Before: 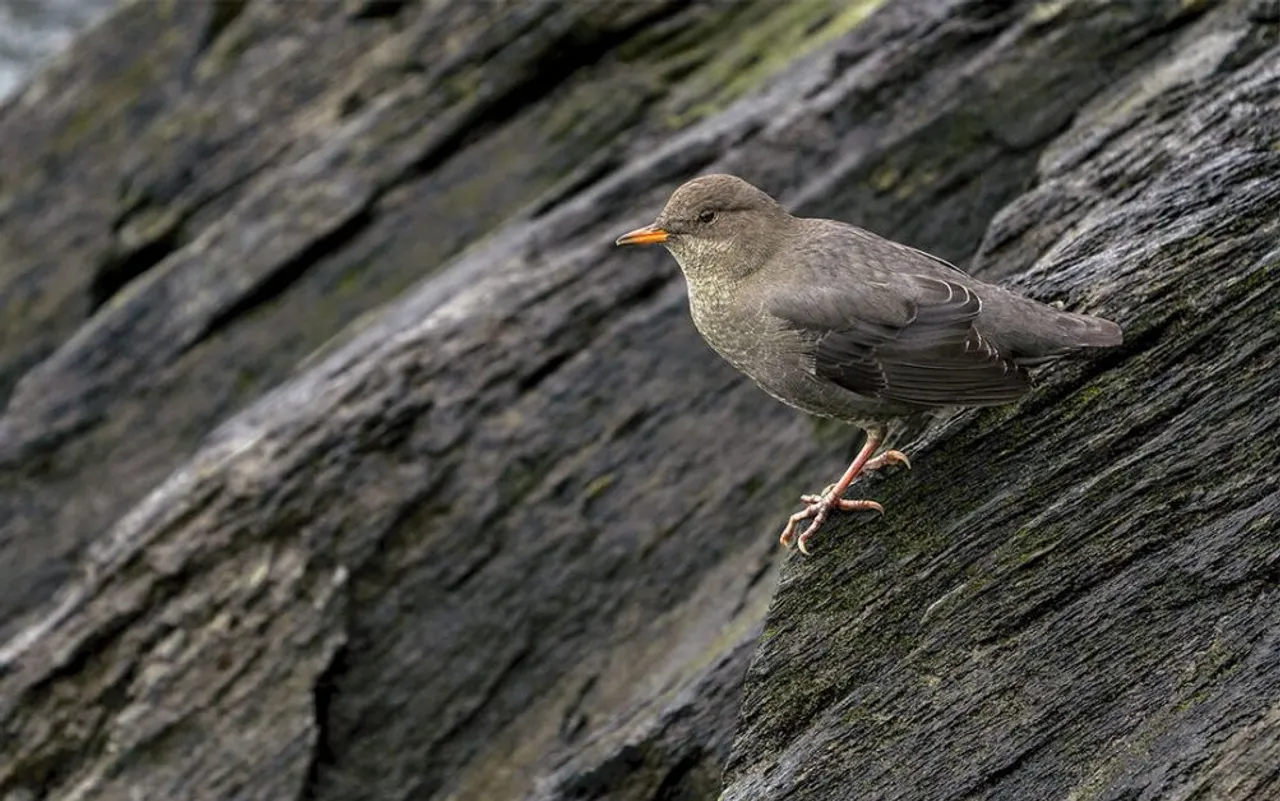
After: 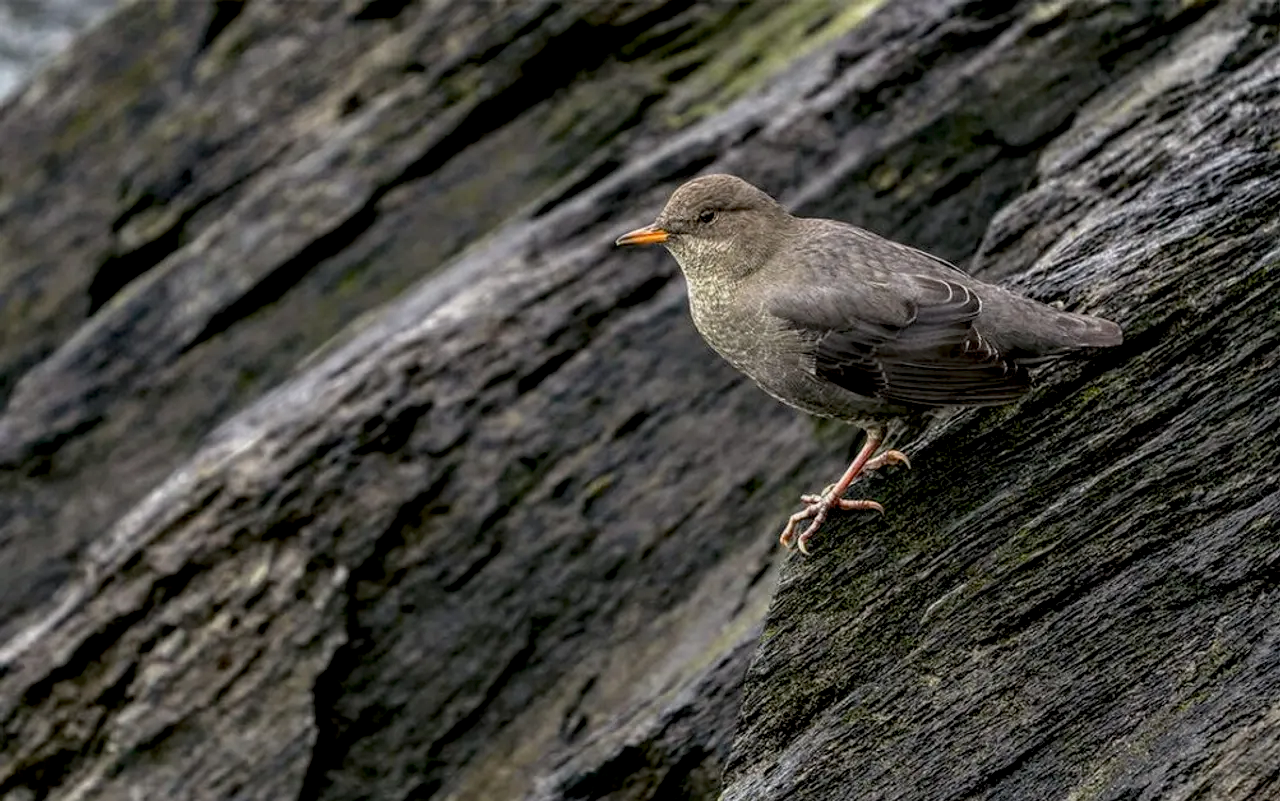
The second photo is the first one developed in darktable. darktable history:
exposure: black level correction 0.009, exposure -0.16 EV, compensate highlight preservation false
local contrast: detail 130%
